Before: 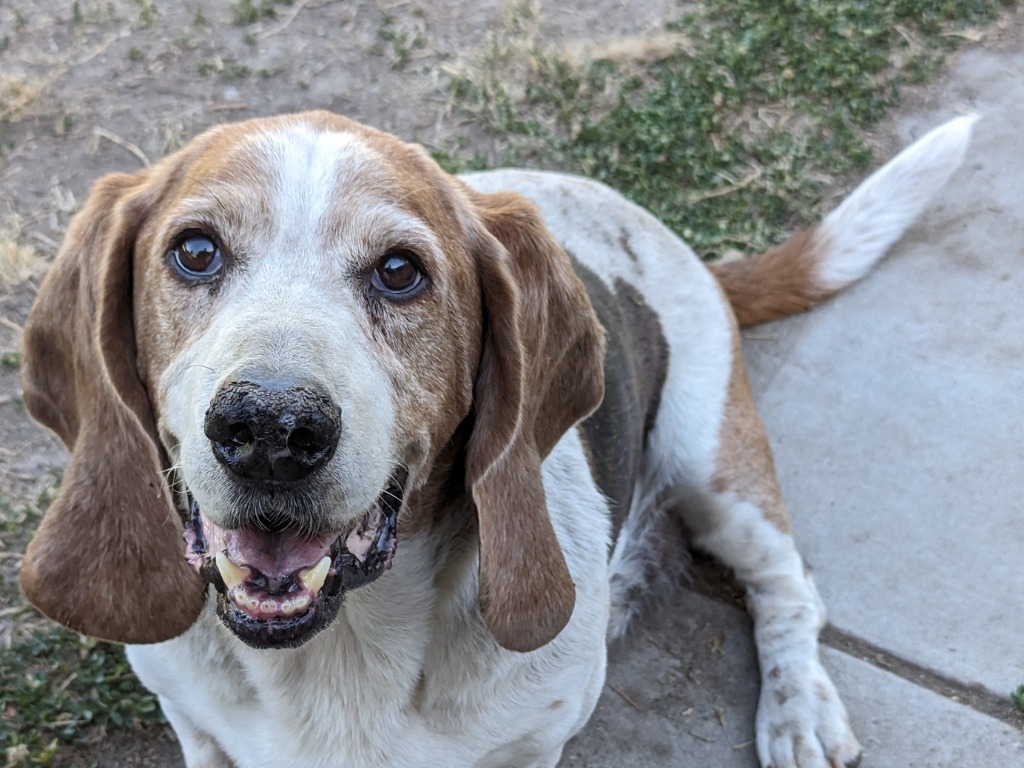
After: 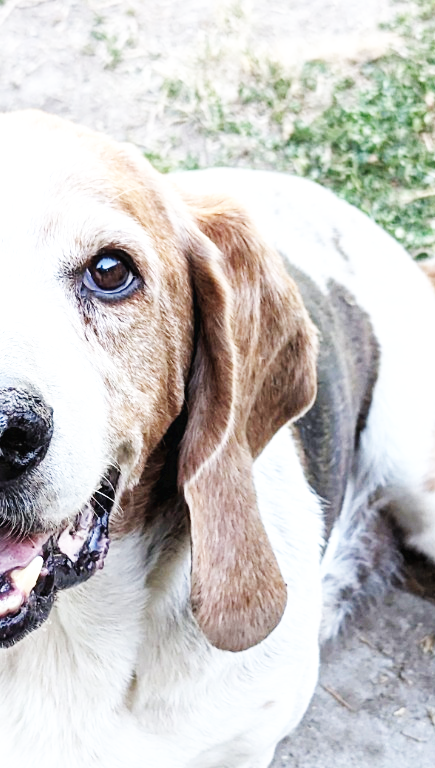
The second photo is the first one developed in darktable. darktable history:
base curve: curves: ch0 [(0, 0.003) (0.001, 0.002) (0.006, 0.004) (0.02, 0.022) (0.048, 0.086) (0.094, 0.234) (0.162, 0.431) (0.258, 0.629) (0.385, 0.8) (0.548, 0.918) (0.751, 0.988) (1, 1)], preserve colors none
crop: left 28.14%, right 29.327%
exposure: exposure 0.6 EV, compensate exposure bias true, compensate highlight preservation false
